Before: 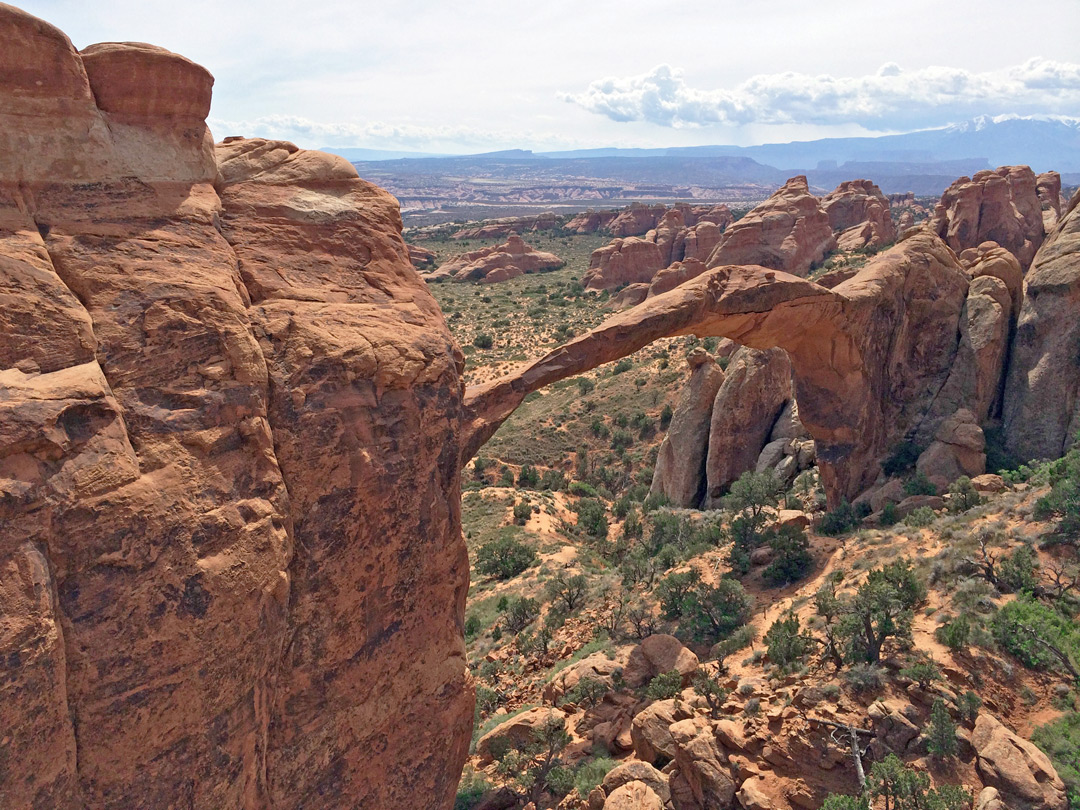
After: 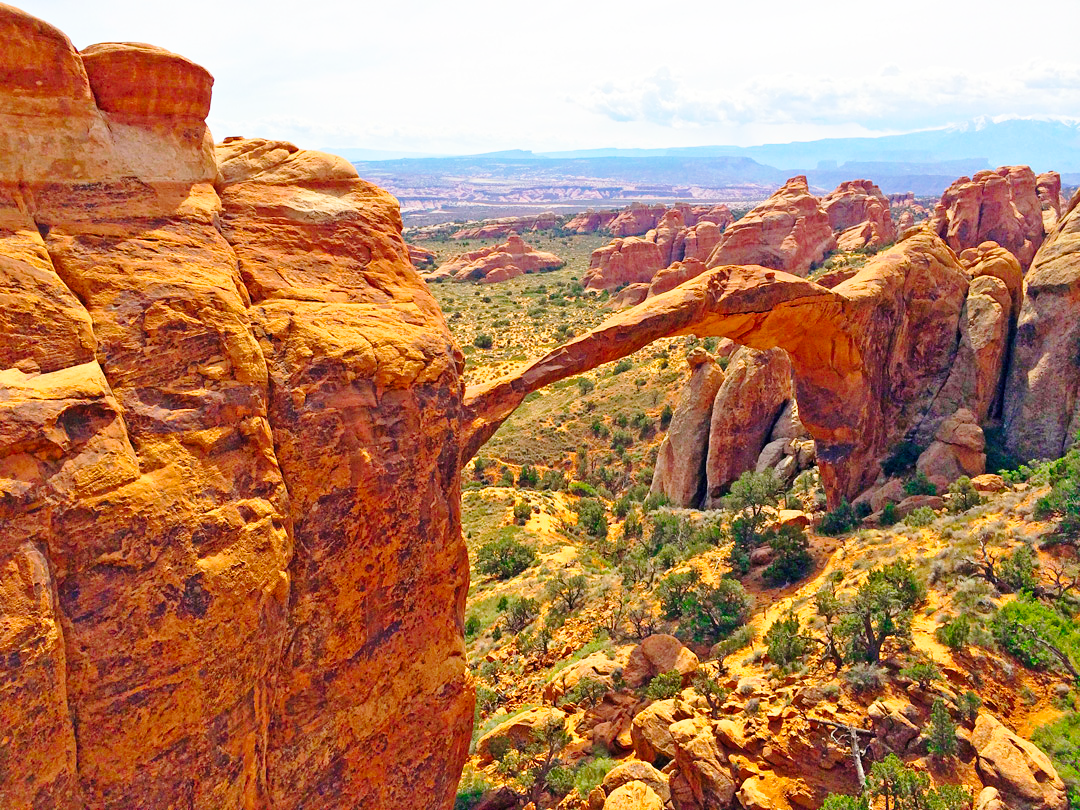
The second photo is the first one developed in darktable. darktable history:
color balance rgb: power › chroma 0.654%, power › hue 60°, linear chroma grading › global chroma 33.1%, perceptual saturation grading › global saturation 29.975%
base curve: curves: ch0 [(0, 0) (0.028, 0.03) (0.121, 0.232) (0.46, 0.748) (0.859, 0.968) (1, 1)], preserve colors none
